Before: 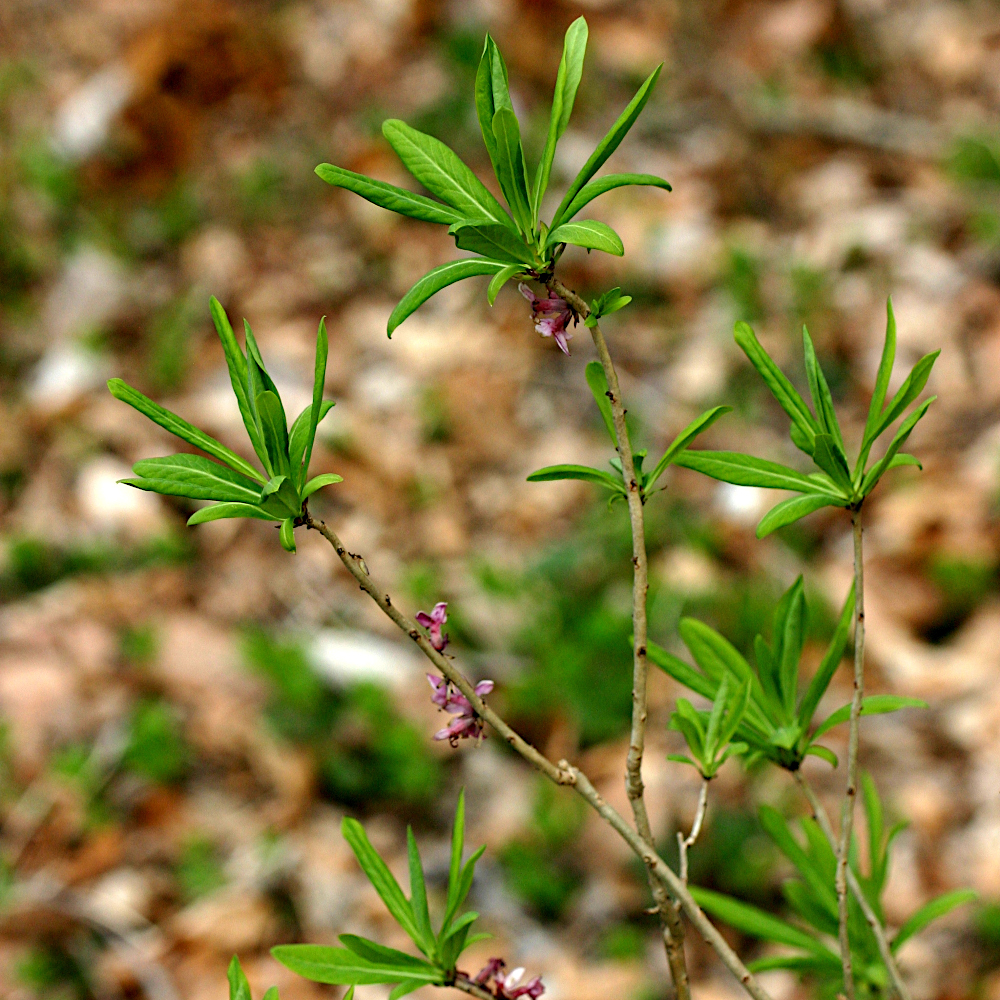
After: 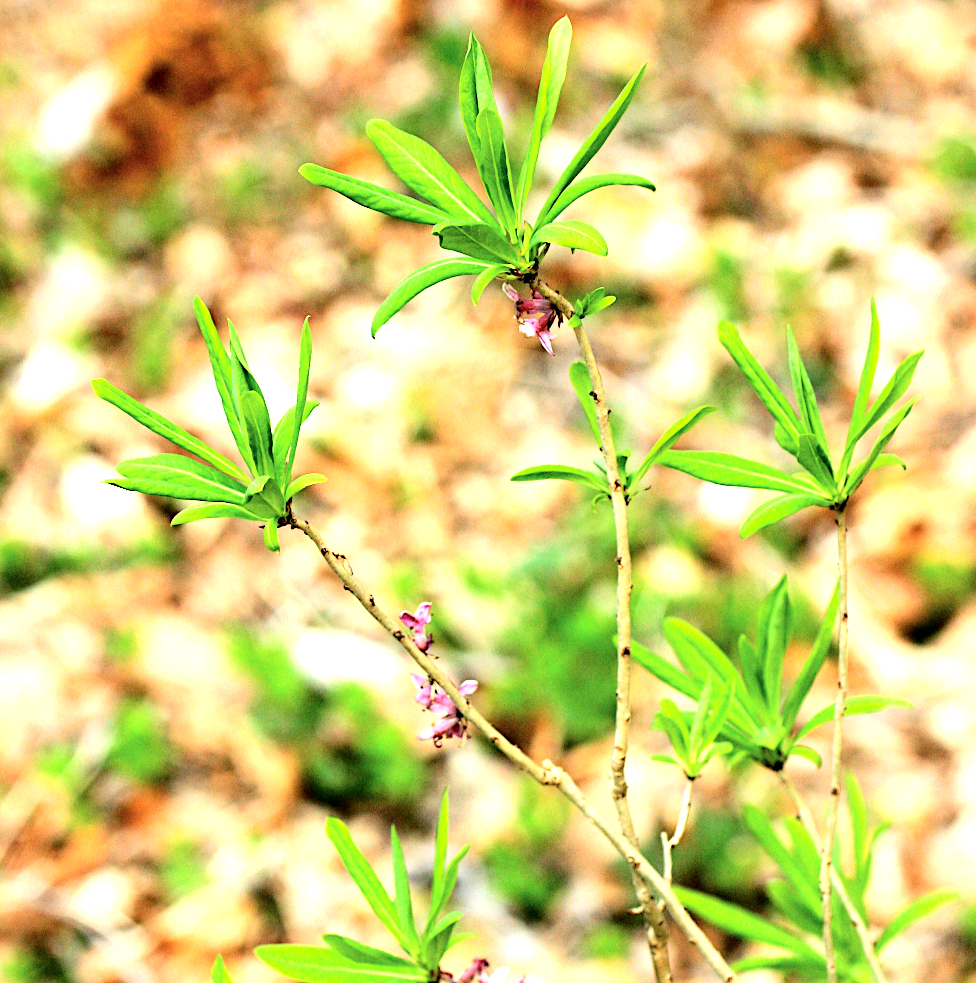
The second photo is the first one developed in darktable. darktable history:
exposure: black level correction 0, exposure 1.284 EV, compensate highlight preservation false
crop and rotate: left 1.611%, right 0.733%, bottom 1.625%
tone curve: curves: ch0 [(0, 0) (0.004, 0.001) (0.133, 0.112) (0.325, 0.362) (0.832, 0.893) (1, 1)], color space Lab, independent channels, preserve colors none
tone equalizer: -8 EV -0.439 EV, -7 EV -0.416 EV, -6 EV -0.333 EV, -5 EV -0.217 EV, -3 EV 0.23 EV, -2 EV 0.354 EV, -1 EV 0.381 EV, +0 EV 0.413 EV
